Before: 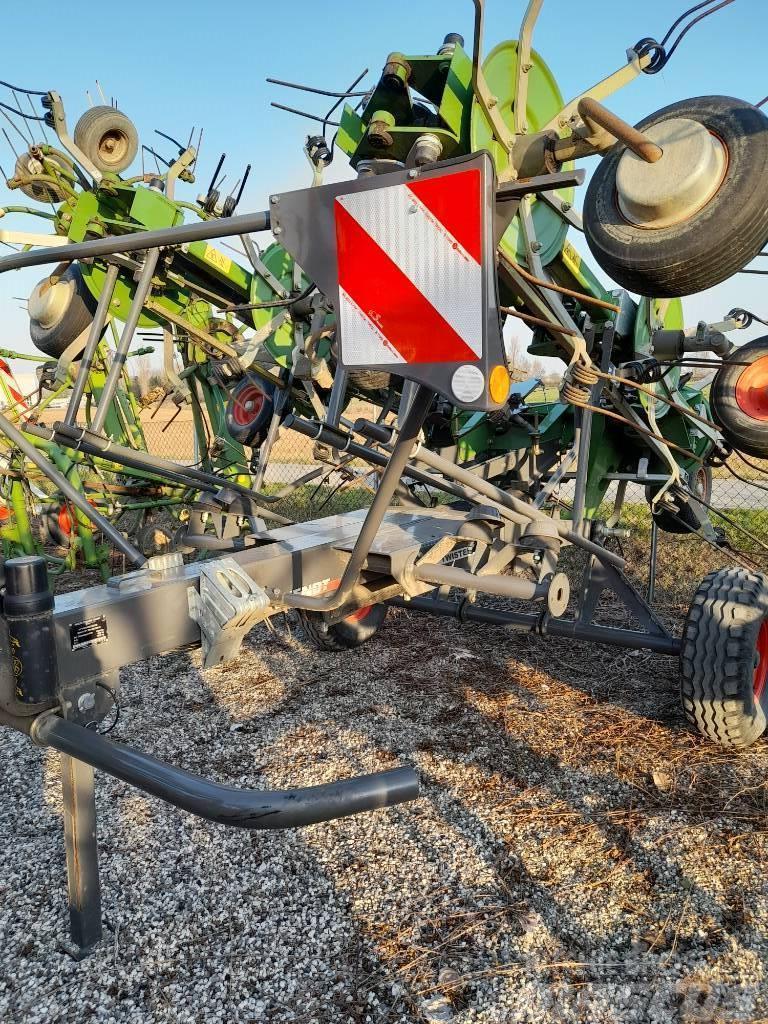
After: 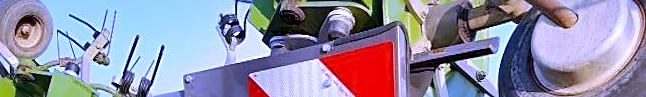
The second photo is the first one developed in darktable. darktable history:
crop and rotate: left 9.644%, top 9.491%, right 6.021%, bottom 80.509%
rotate and perspective: rotation -1.32°, lens shift (horizontal) -0.031, crop left 0.015, crop right 0.985, crop top 0.047, crop bottom 0.982
local contrast: mode bilateral grid, contrast 20, coarseness 50, detail 140%, midtone range 0.2
white balance: red 0.98, blue 1.61
sharpen: on, module defaults
